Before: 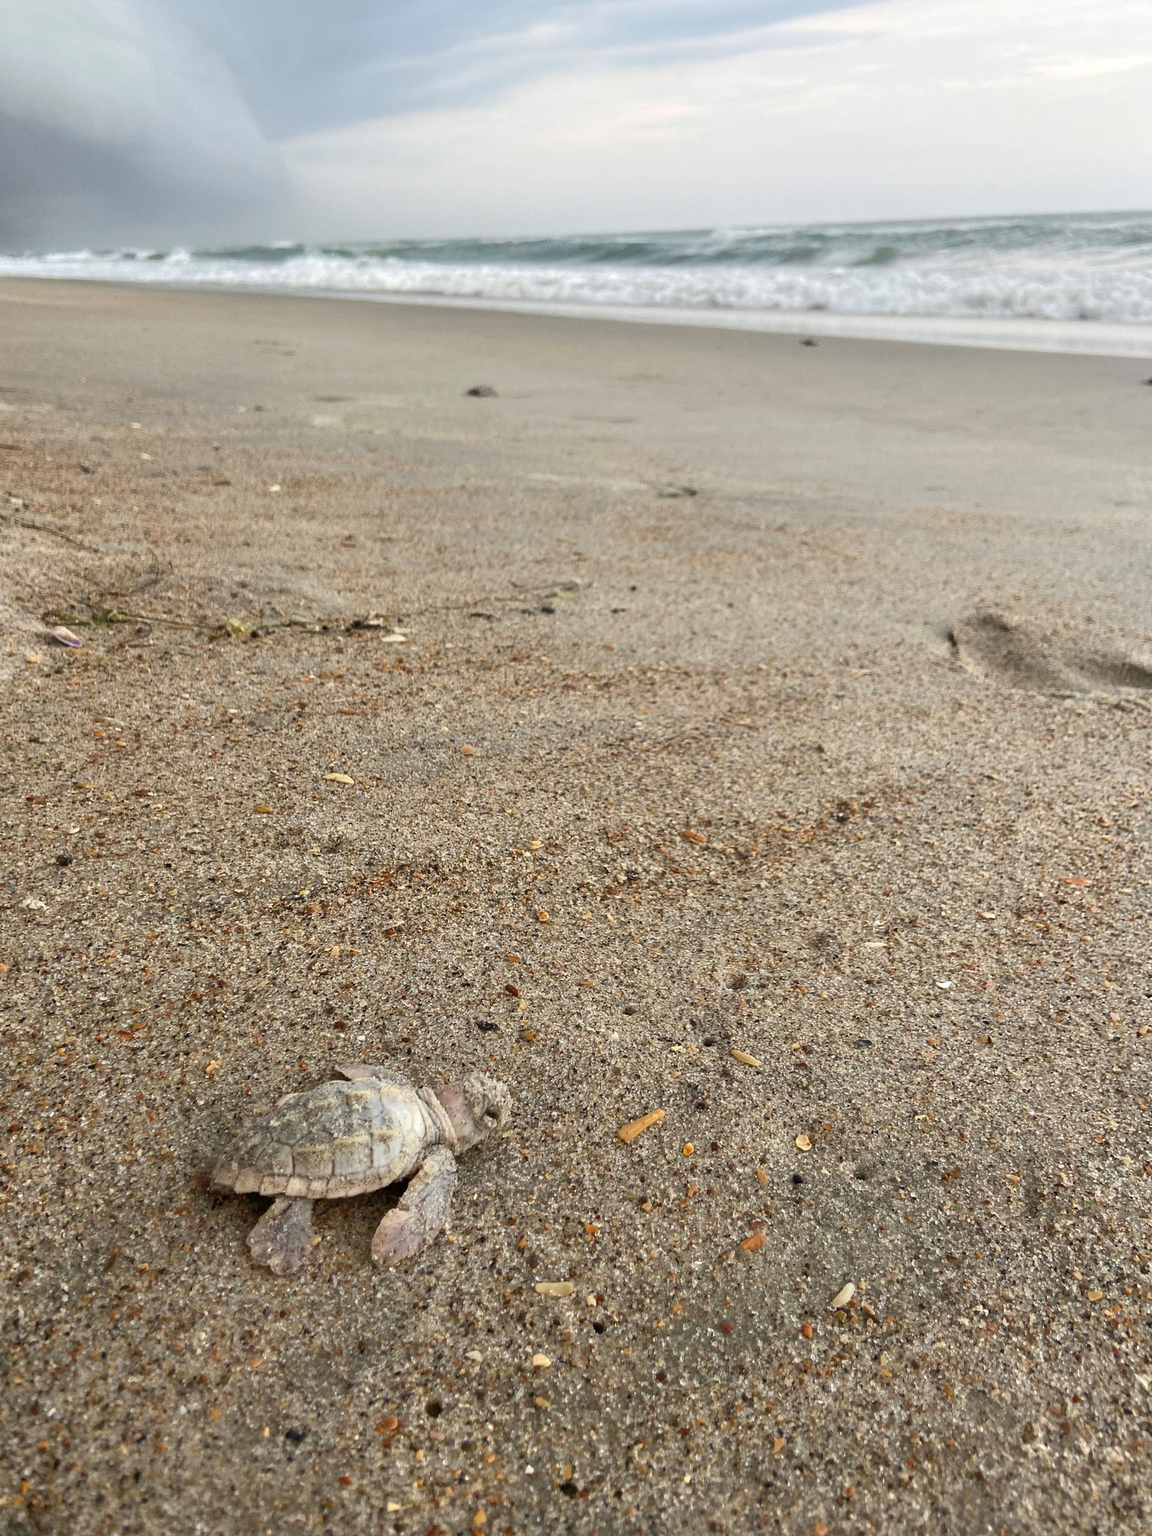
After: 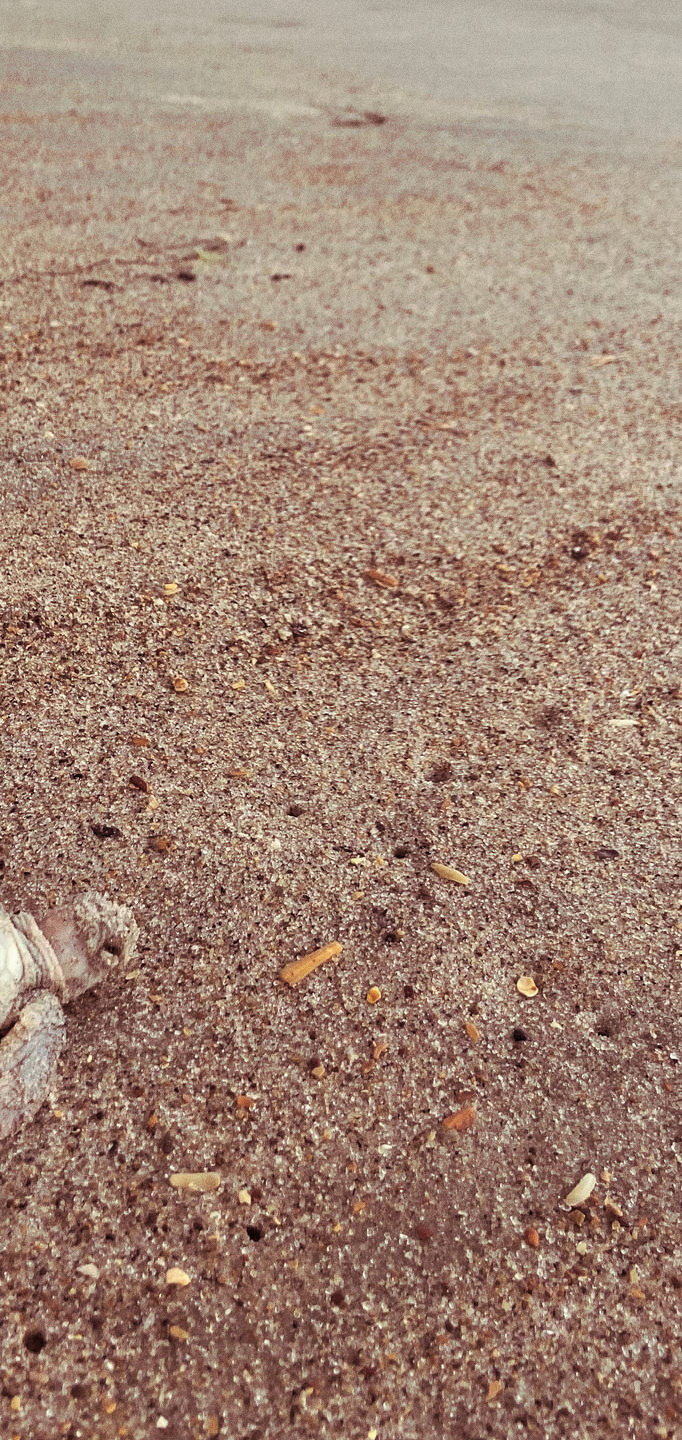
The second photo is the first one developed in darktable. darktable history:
grain: on, module defaults
split-toning: on, module defaults
crop: left 35.432%, top 26.233%, right 20.145%, bottom 3.432%
